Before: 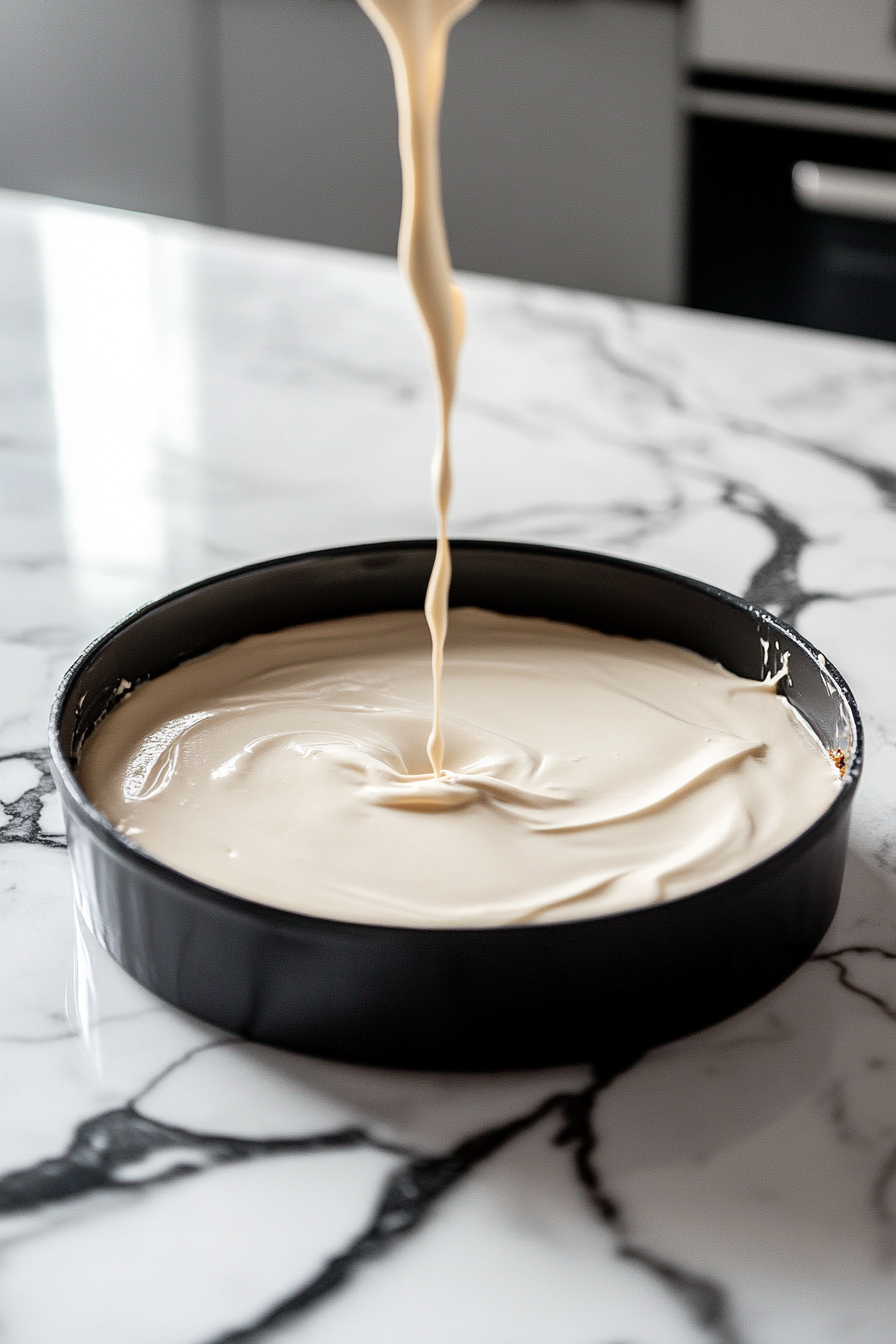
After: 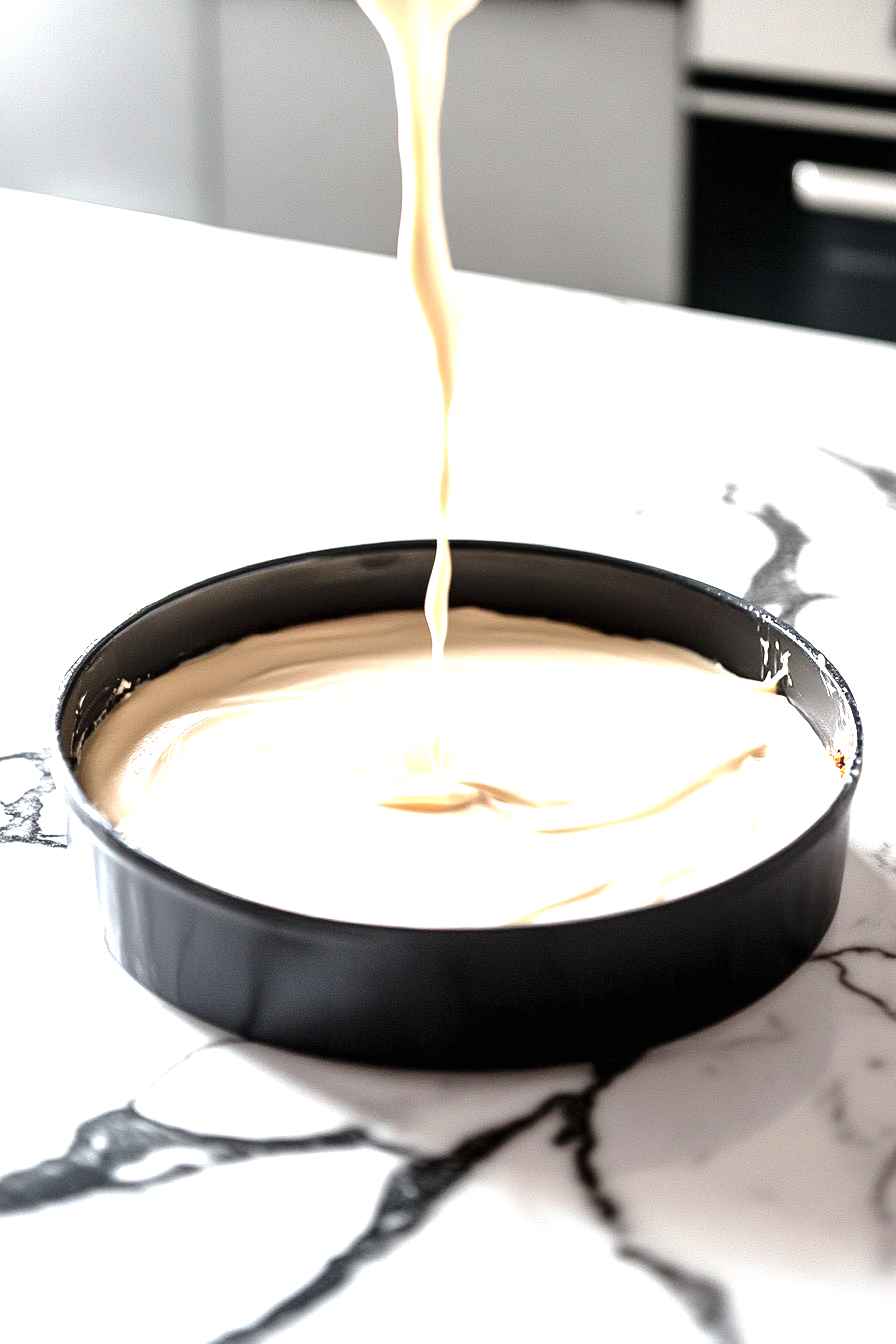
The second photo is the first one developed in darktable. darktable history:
exposure: black level correction 0, exposure 1.55 EV, compensate exposure bias true, compensate highlight preservation false
